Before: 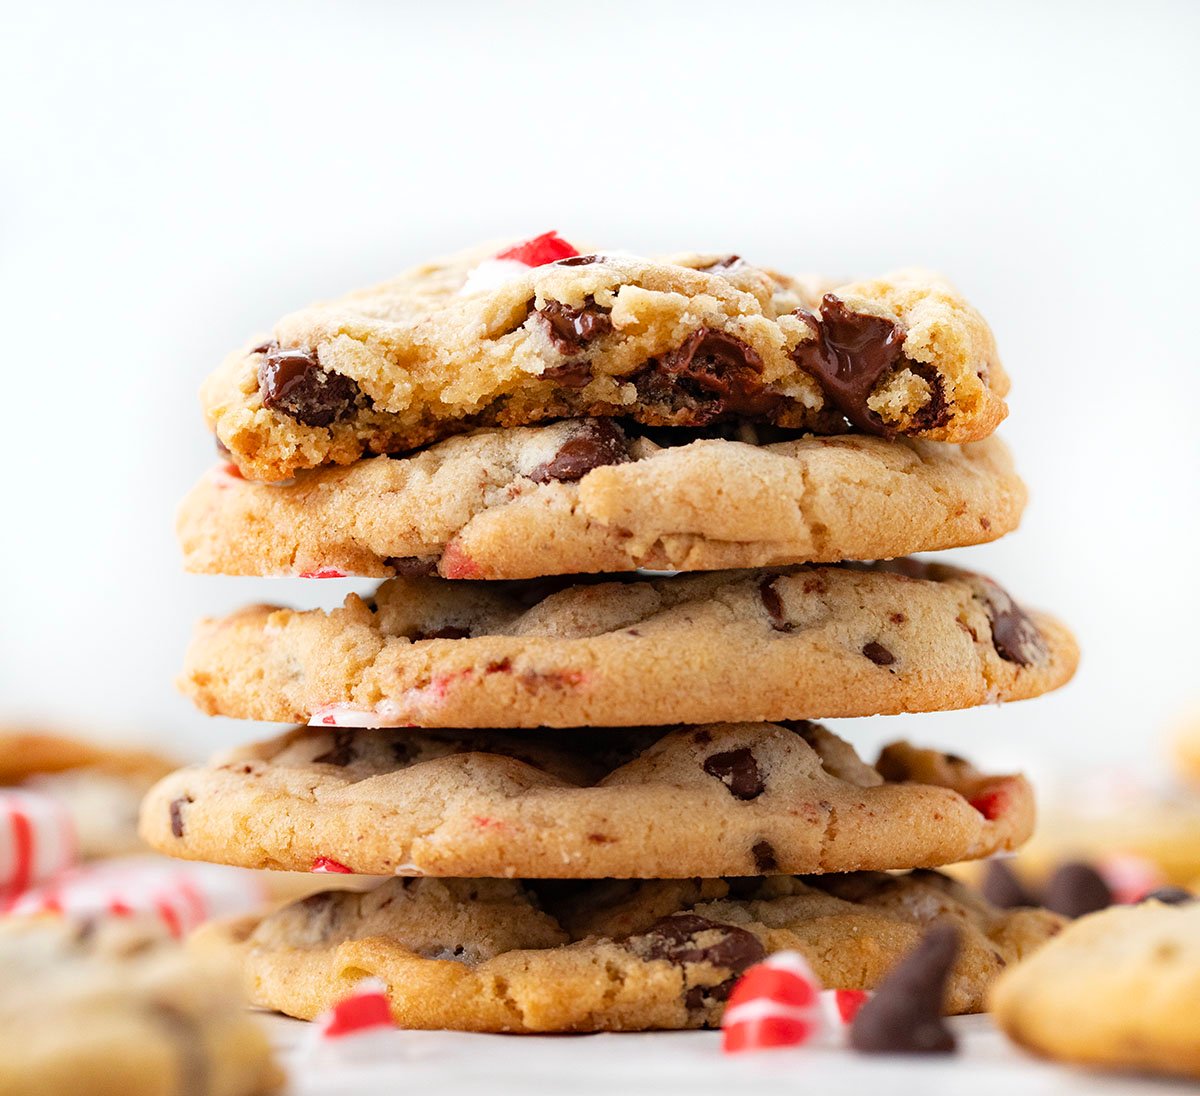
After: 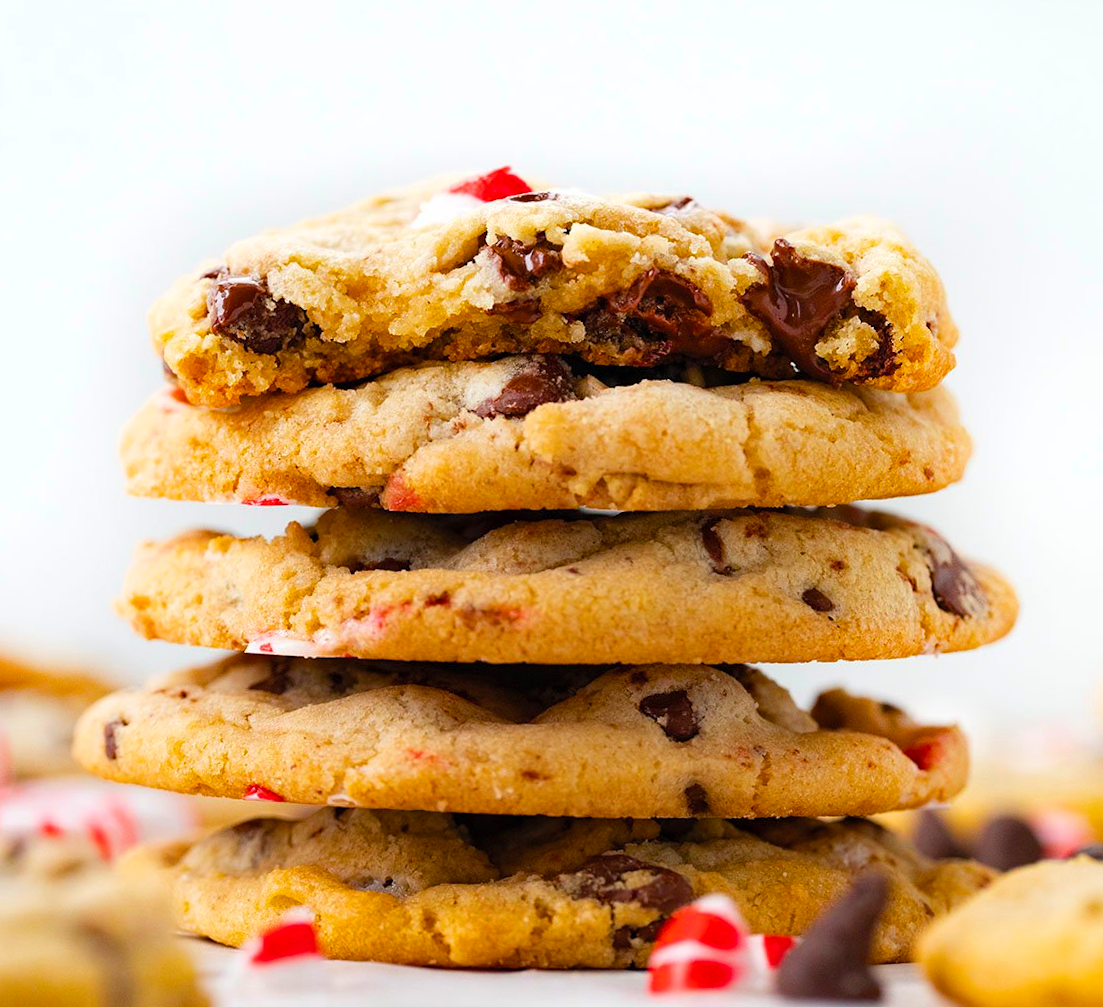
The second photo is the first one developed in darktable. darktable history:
fill light: on, module defaults
color balance rgb: perceptual saturation grading › global saturation 25%, global vibrance 20%
crop and rotate: angle -1.96°, left 3.097%, top 4.154%, right 1.586%, bottom 0.529%
